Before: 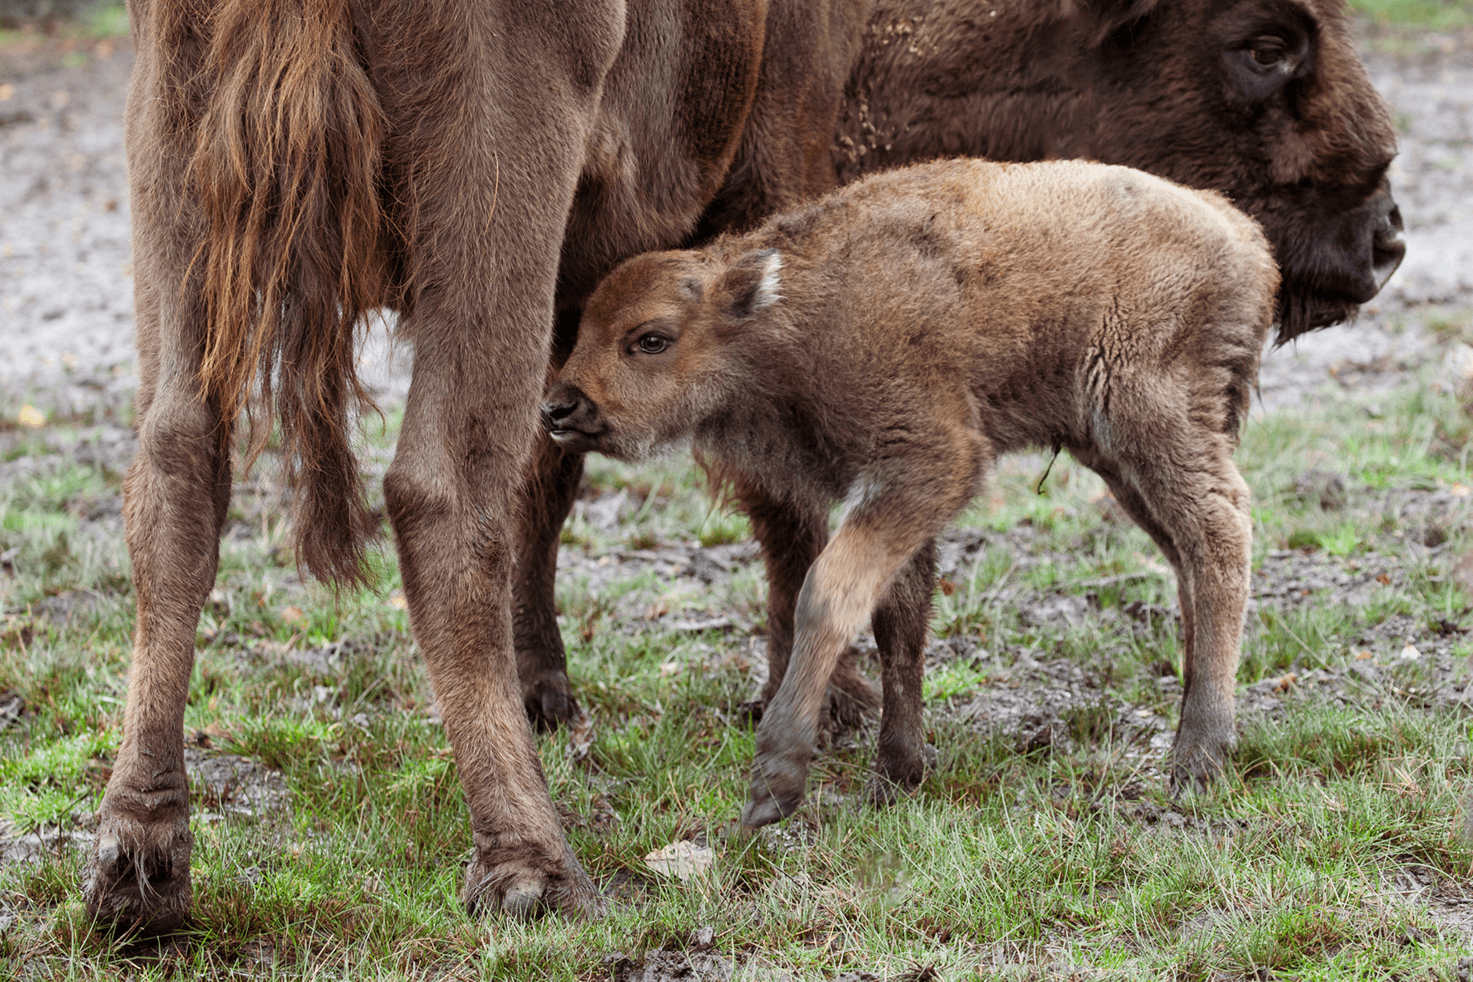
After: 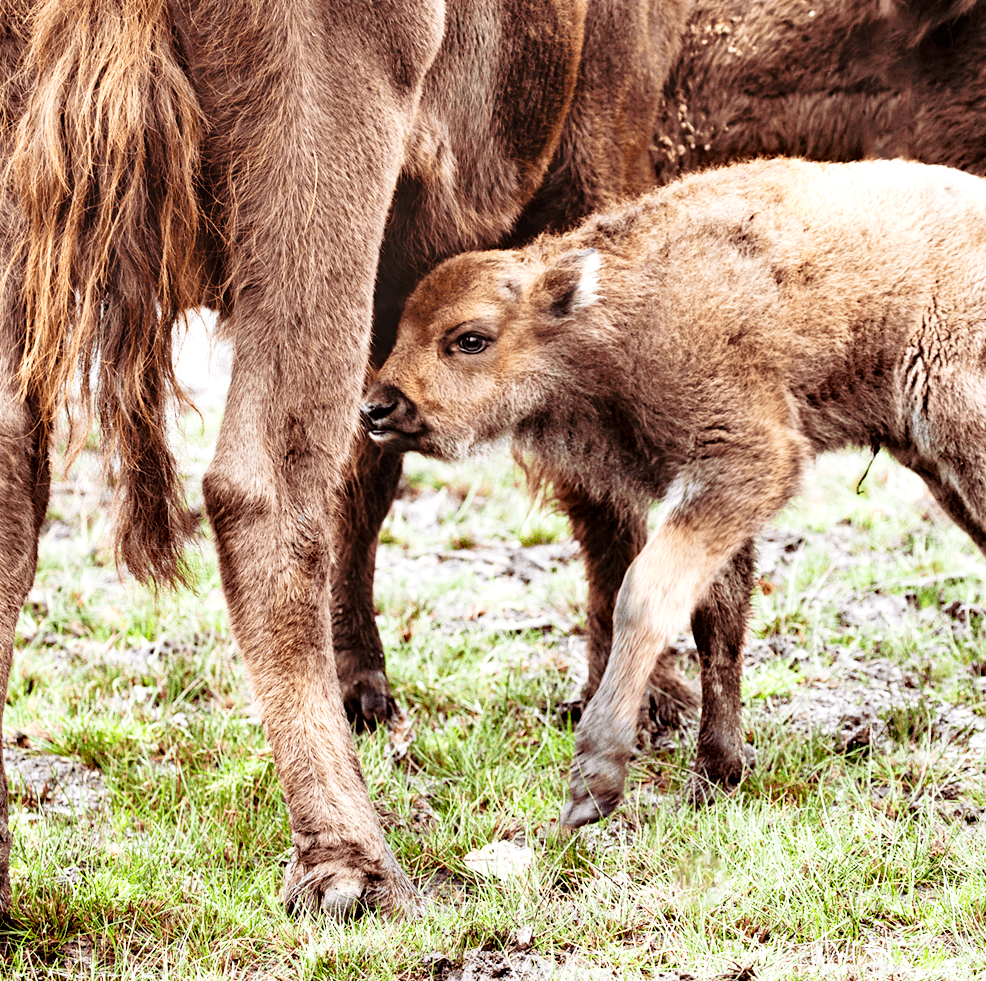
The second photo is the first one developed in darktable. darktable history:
crop and rotate: left 12.345%, right 20.687%
base curve: curves: ch0 [(0, 0) (0.028, 0.03) (0.121, 0.232) (0.46, 0.748) (0.859, 0.968) (1, 1)], fusion 1, preserve colors none
velvia: on, module defaults
tone equalizer: -8 EV -0.453 EV, -7 EV -0.389 EV, -6 EV -0.295 EV, -5 EV -0.24 EV, -3 EV 0.251 EV, -2 EV 0.341 EV, -1 EV 0.375 EV, +0 EV 0.444 EV, edges refinement/feathering 500, mask exposure compensation -1.57 EV, preserve details no
